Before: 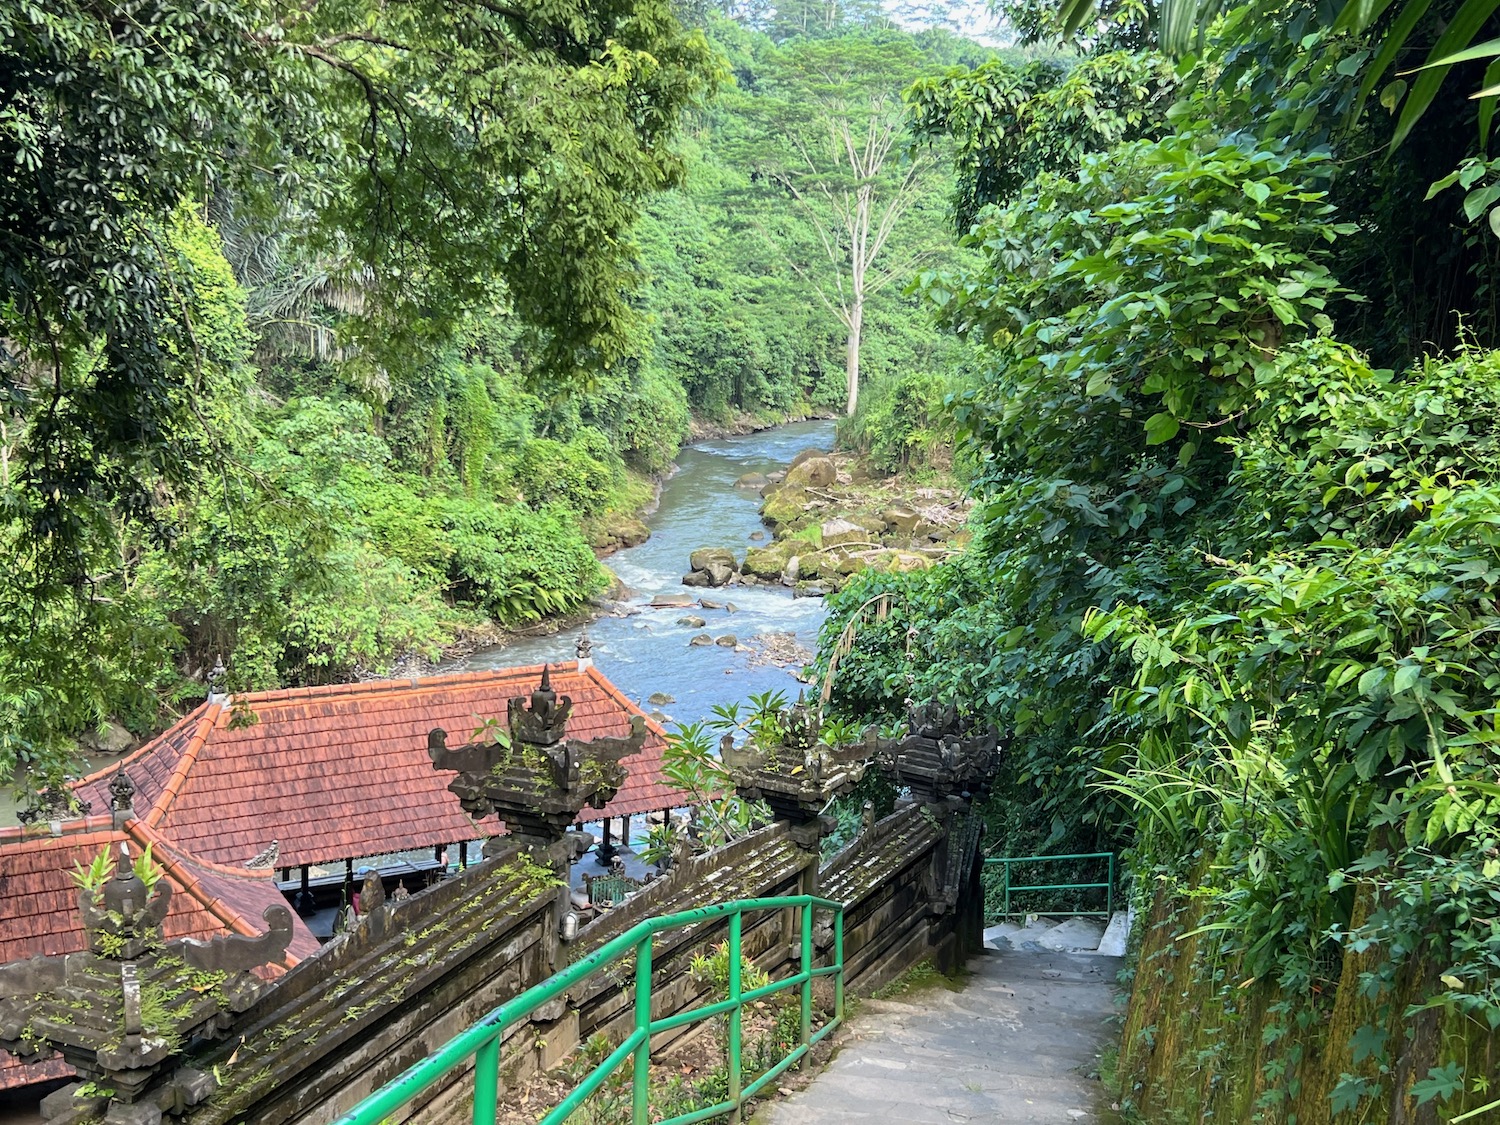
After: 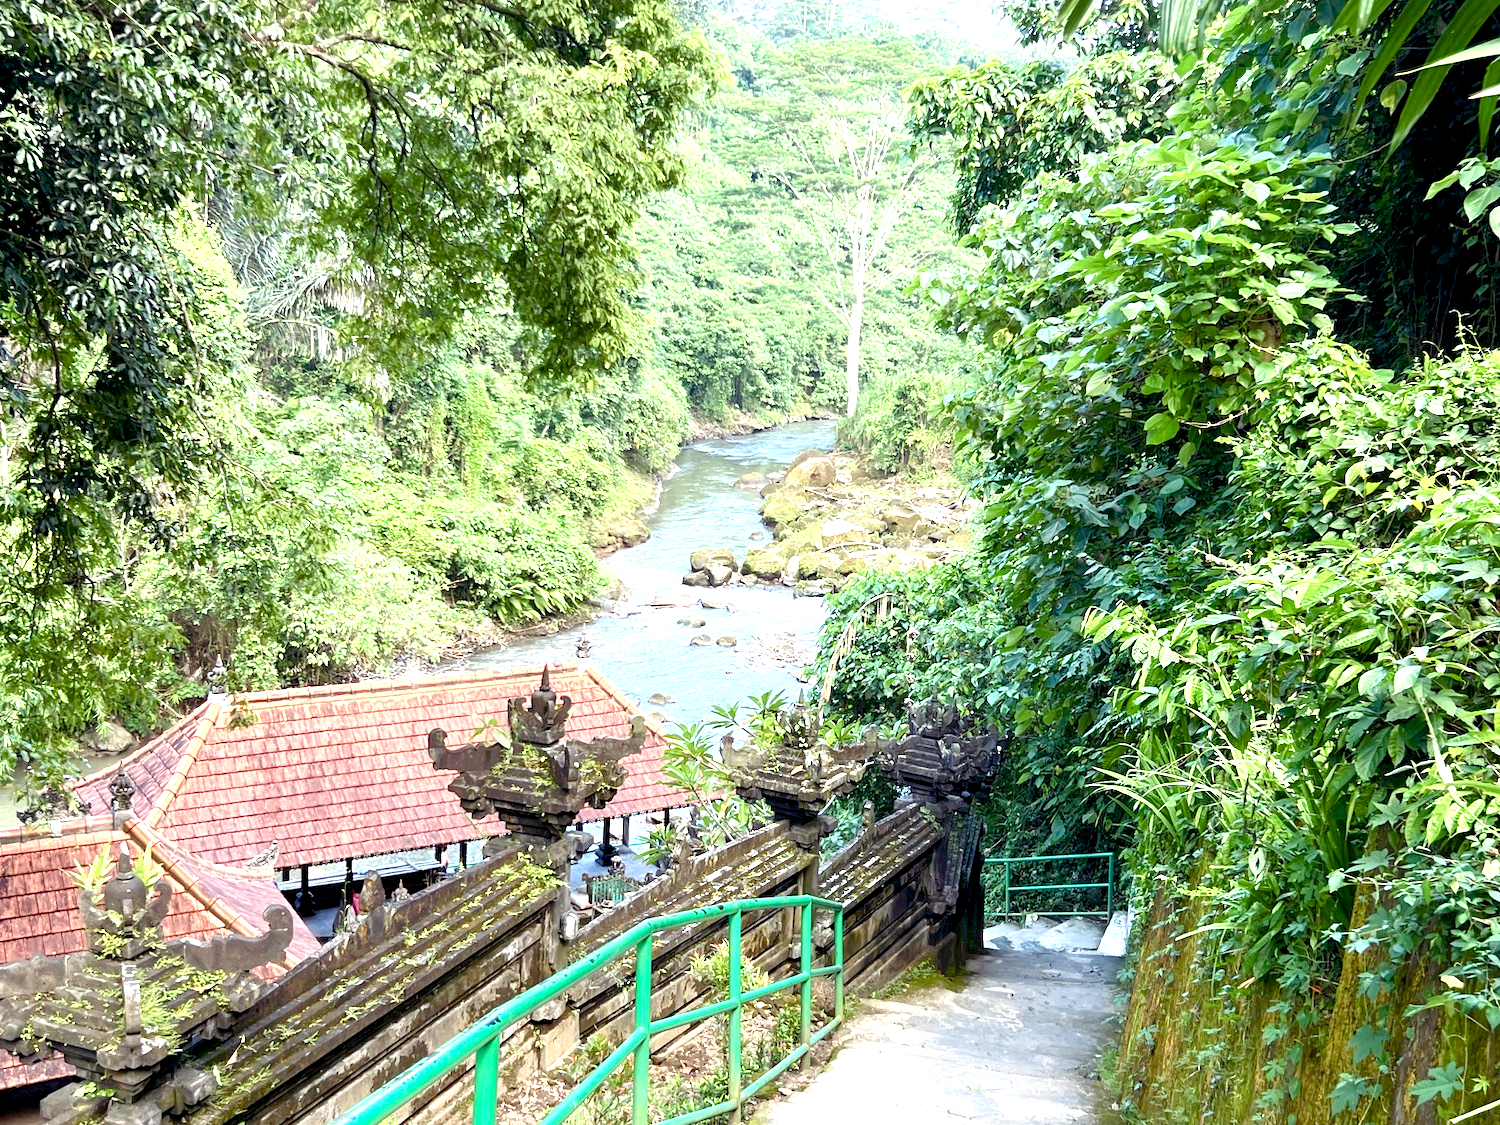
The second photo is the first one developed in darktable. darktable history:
color balance rgb: shadows lift › luminance 0.284%, shadows lift › chroma 6.906%, shadows lift › hue 297.5°, perceptual saturation grading › global saturation 20%, perceptual saturation grading › highlights -49.771%, perceptual saturation grading › shadows 24.543%, global vibrance 25.392%
exposure: exposure 1.206 EV, compensate highlight preservation false
